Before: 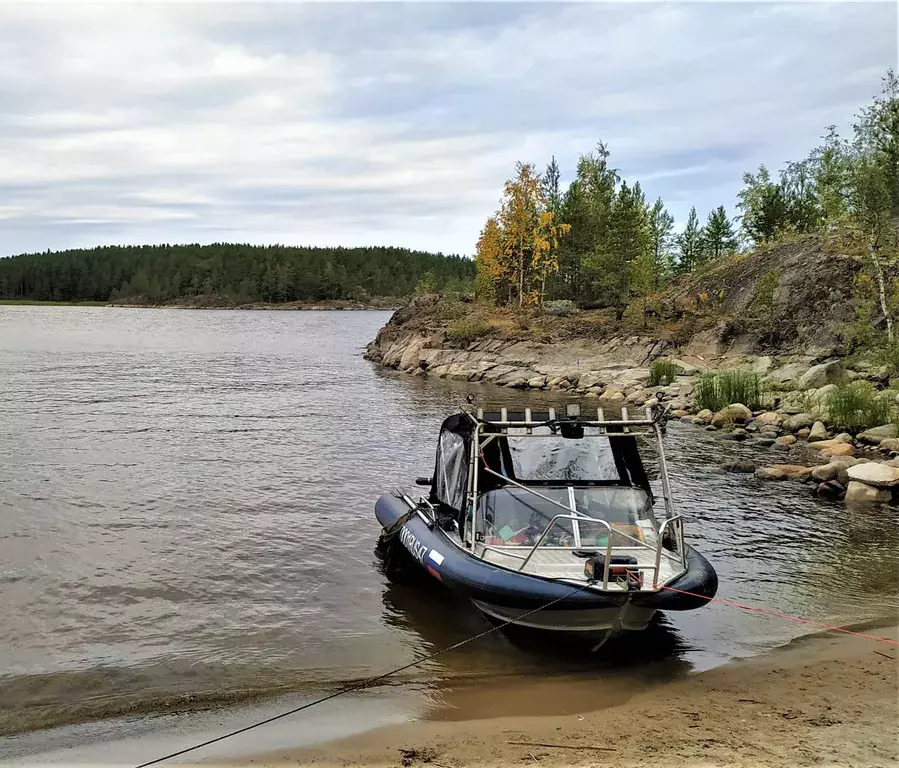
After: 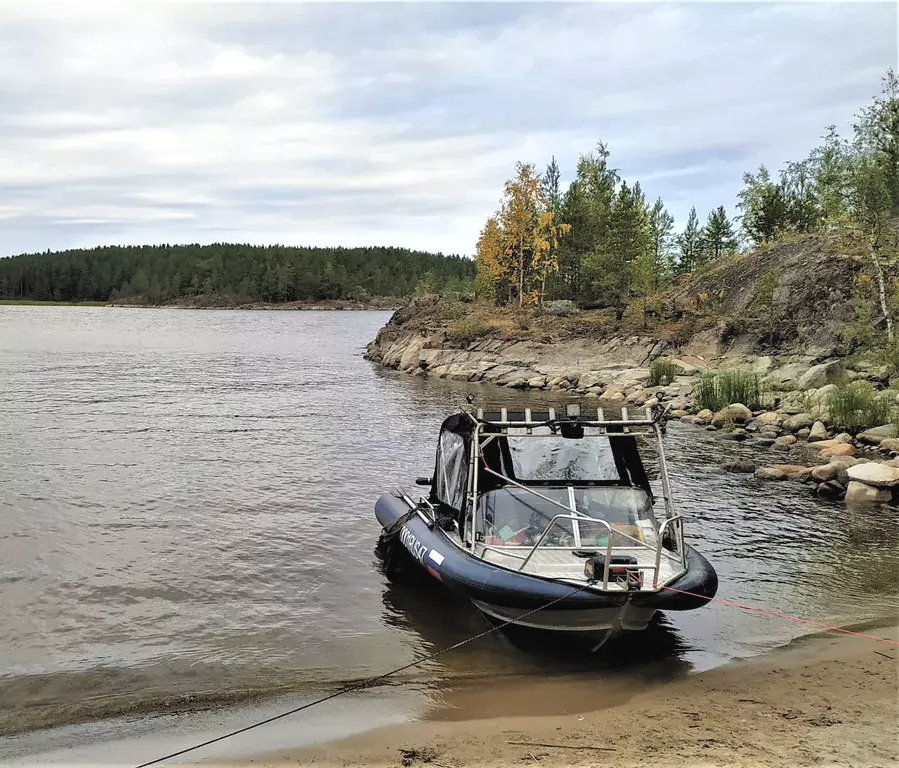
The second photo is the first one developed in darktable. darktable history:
contrast brightness saturation: contrast -0.131, brightness 0.046, saturation -0.138
levels: levels [0.062, 0.494, 0.925]
